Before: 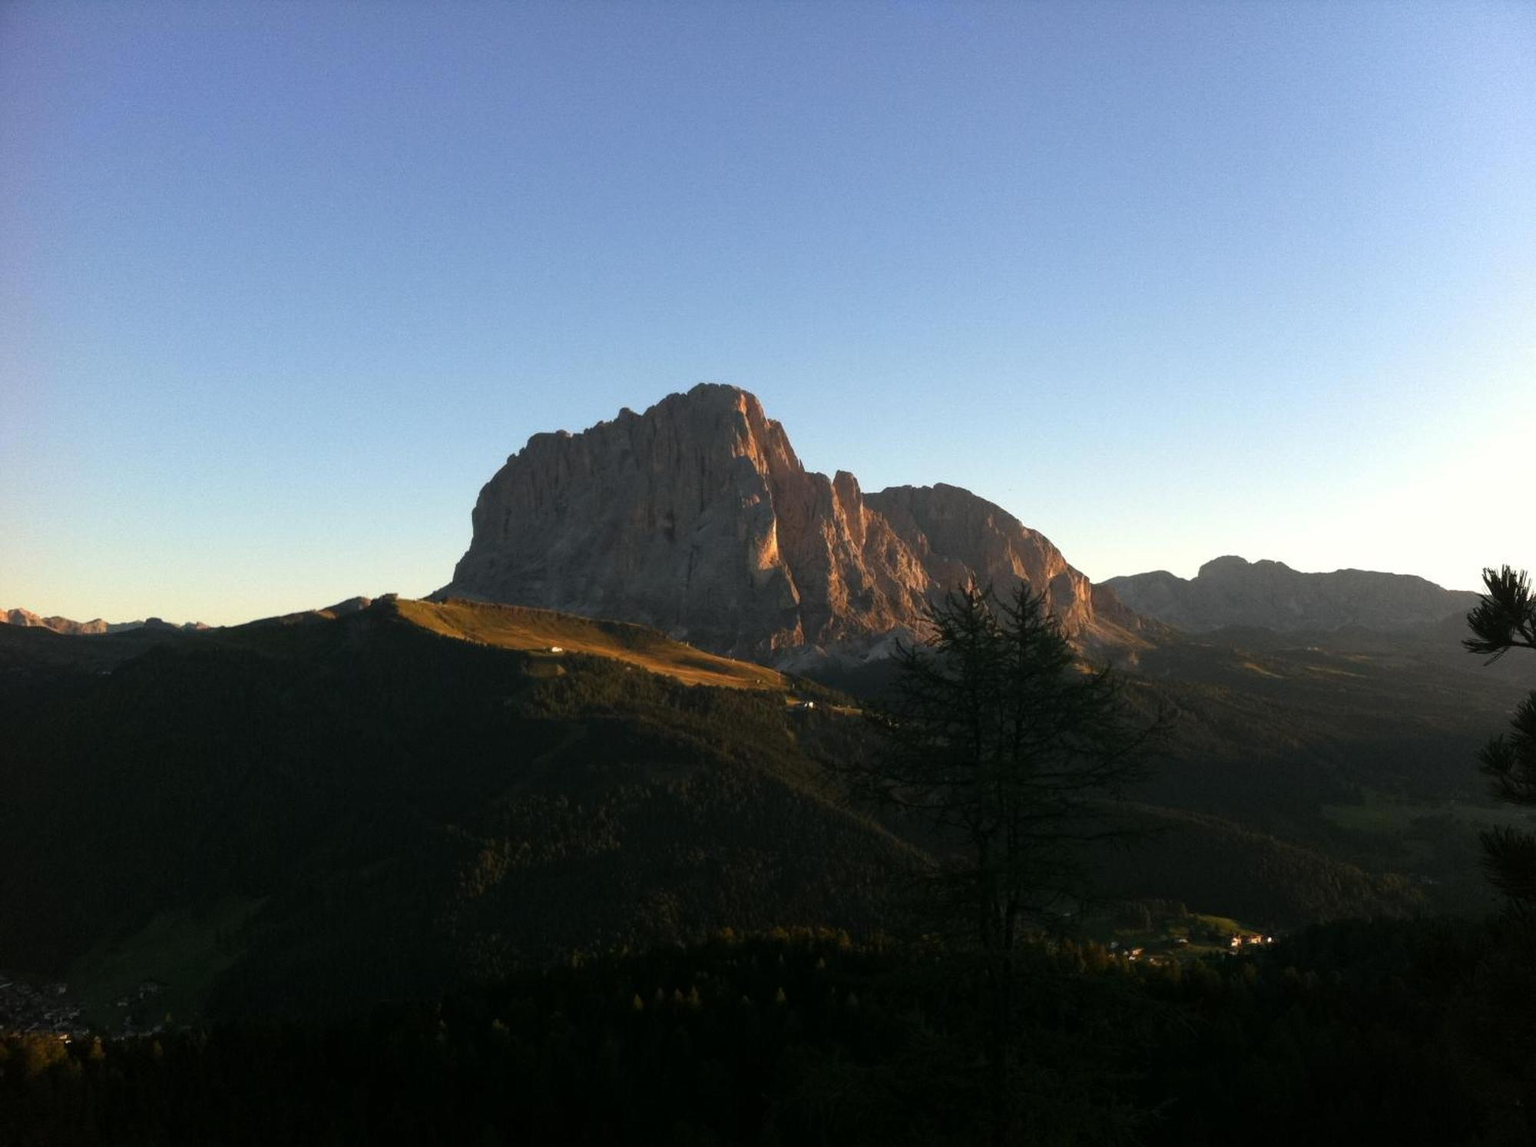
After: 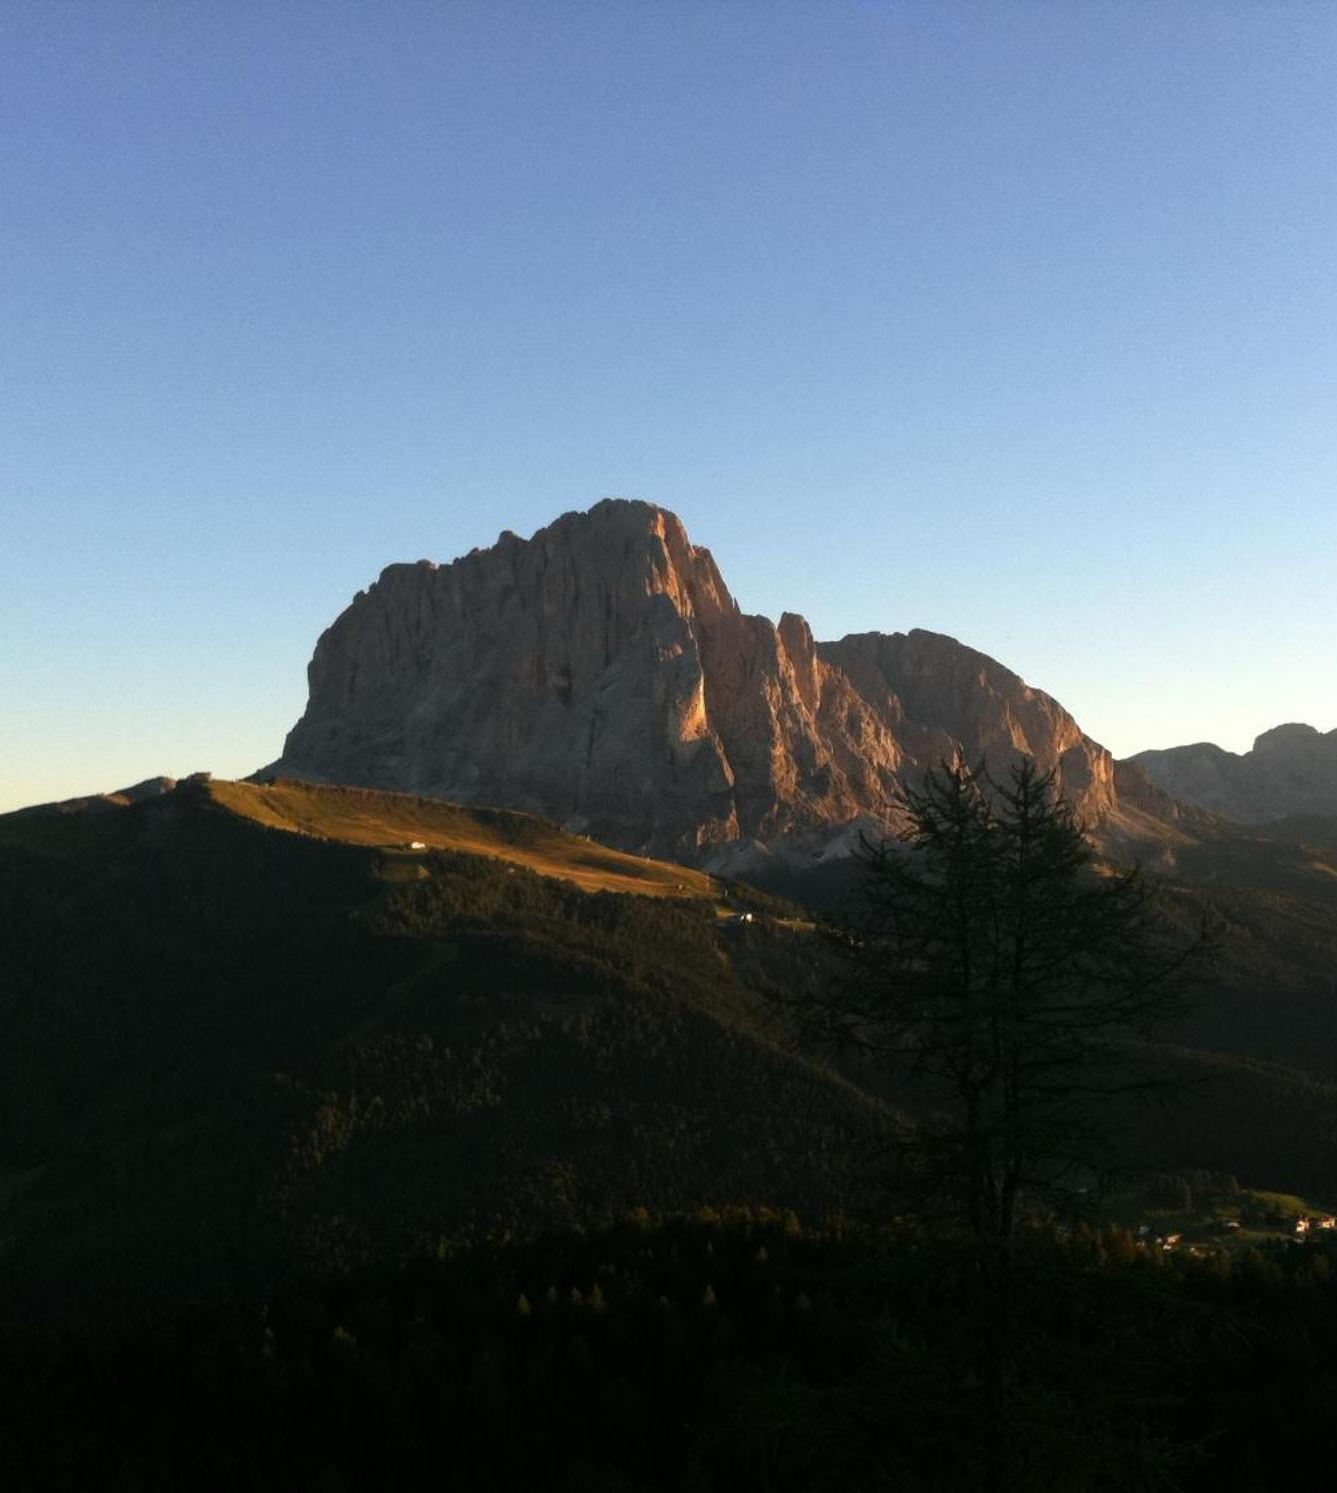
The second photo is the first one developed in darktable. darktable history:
color correction: highlights b* -0.027
crop: left 15.367%, right 17.775%
